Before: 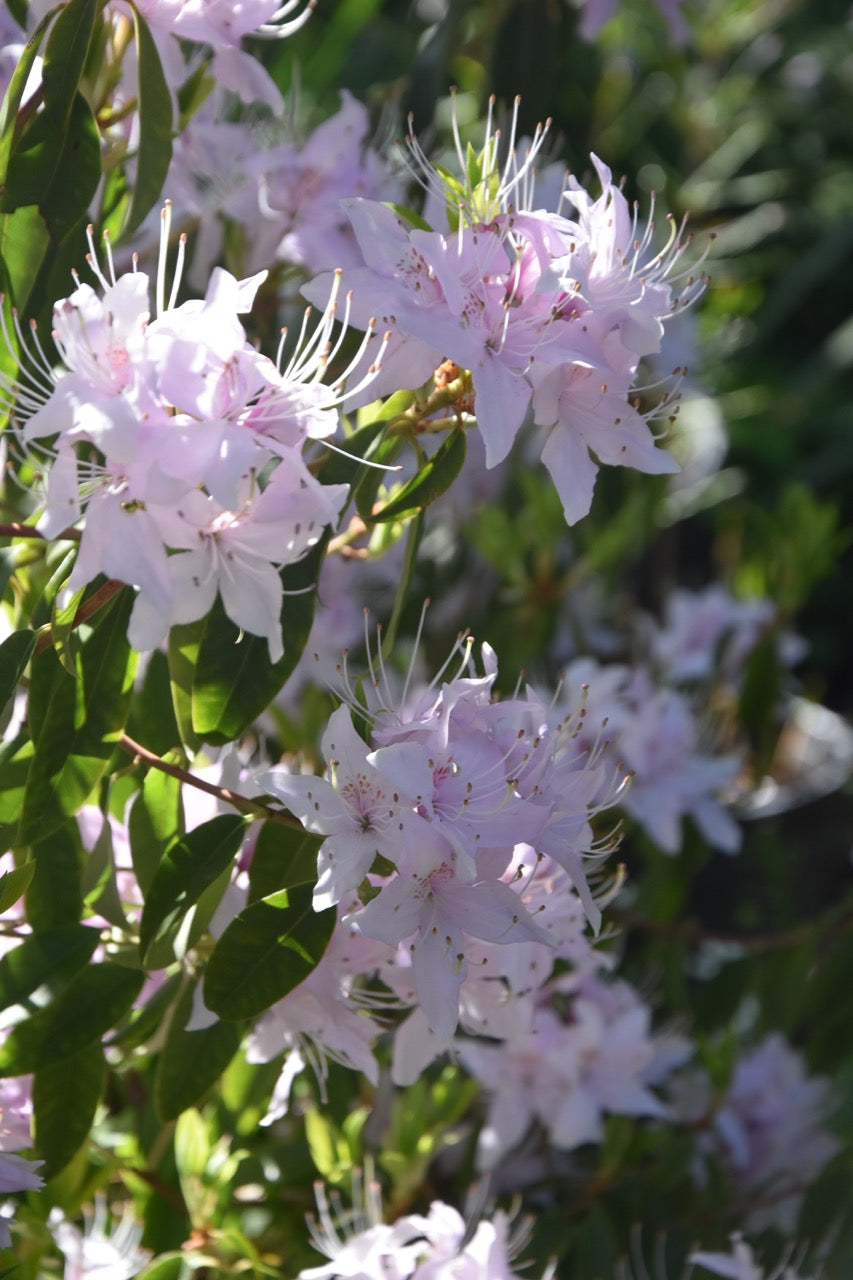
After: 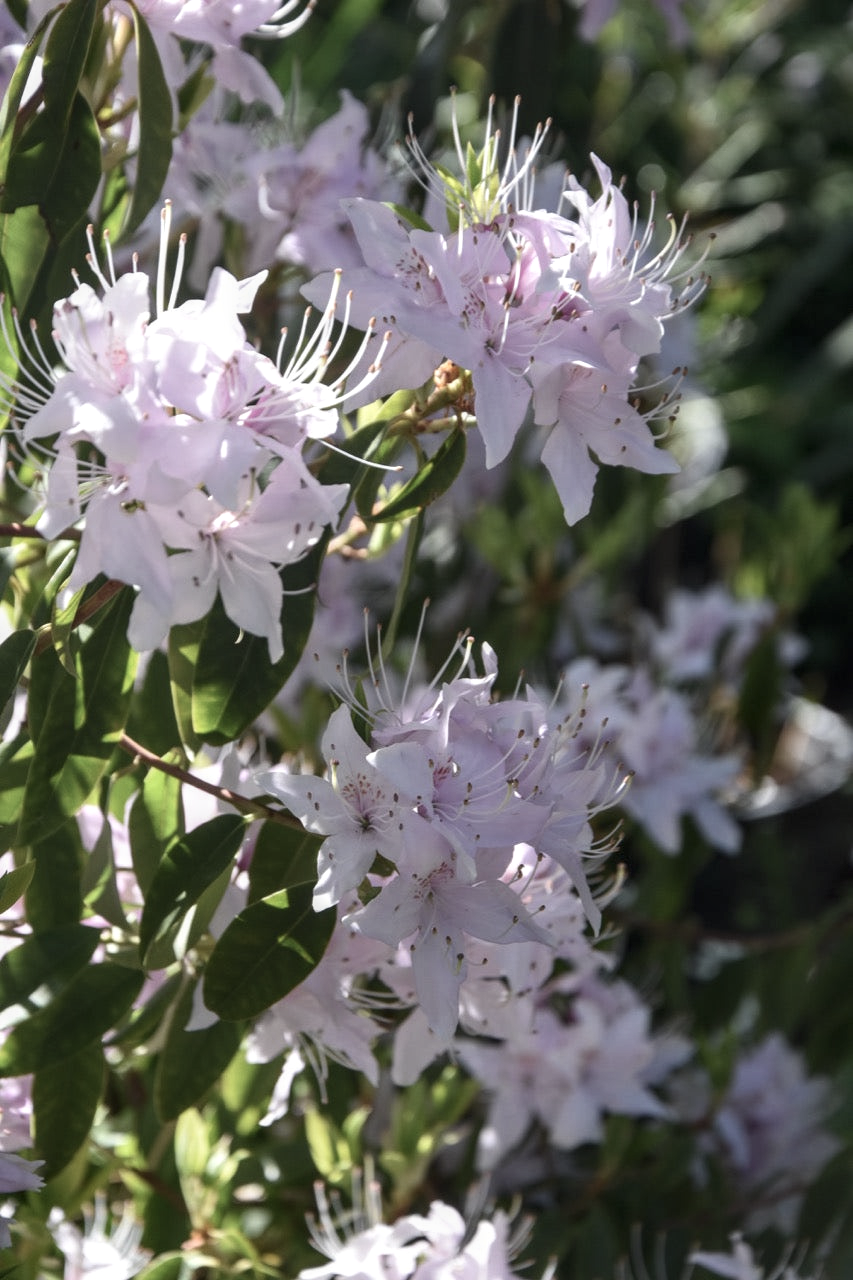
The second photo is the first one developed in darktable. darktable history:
local contrast: on, module defaults
contrast brightness saturation: contrast 0.102, saturation -0.294
